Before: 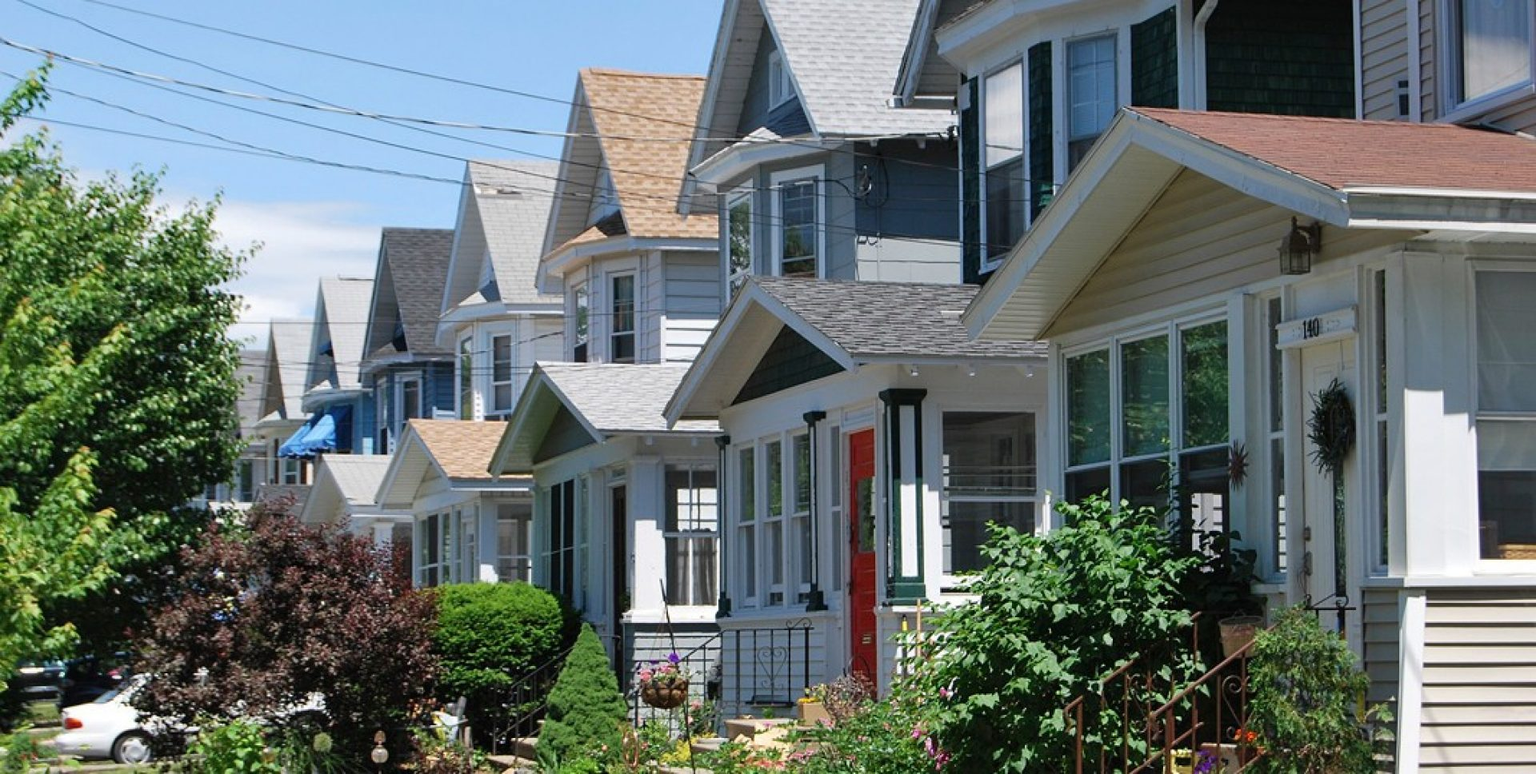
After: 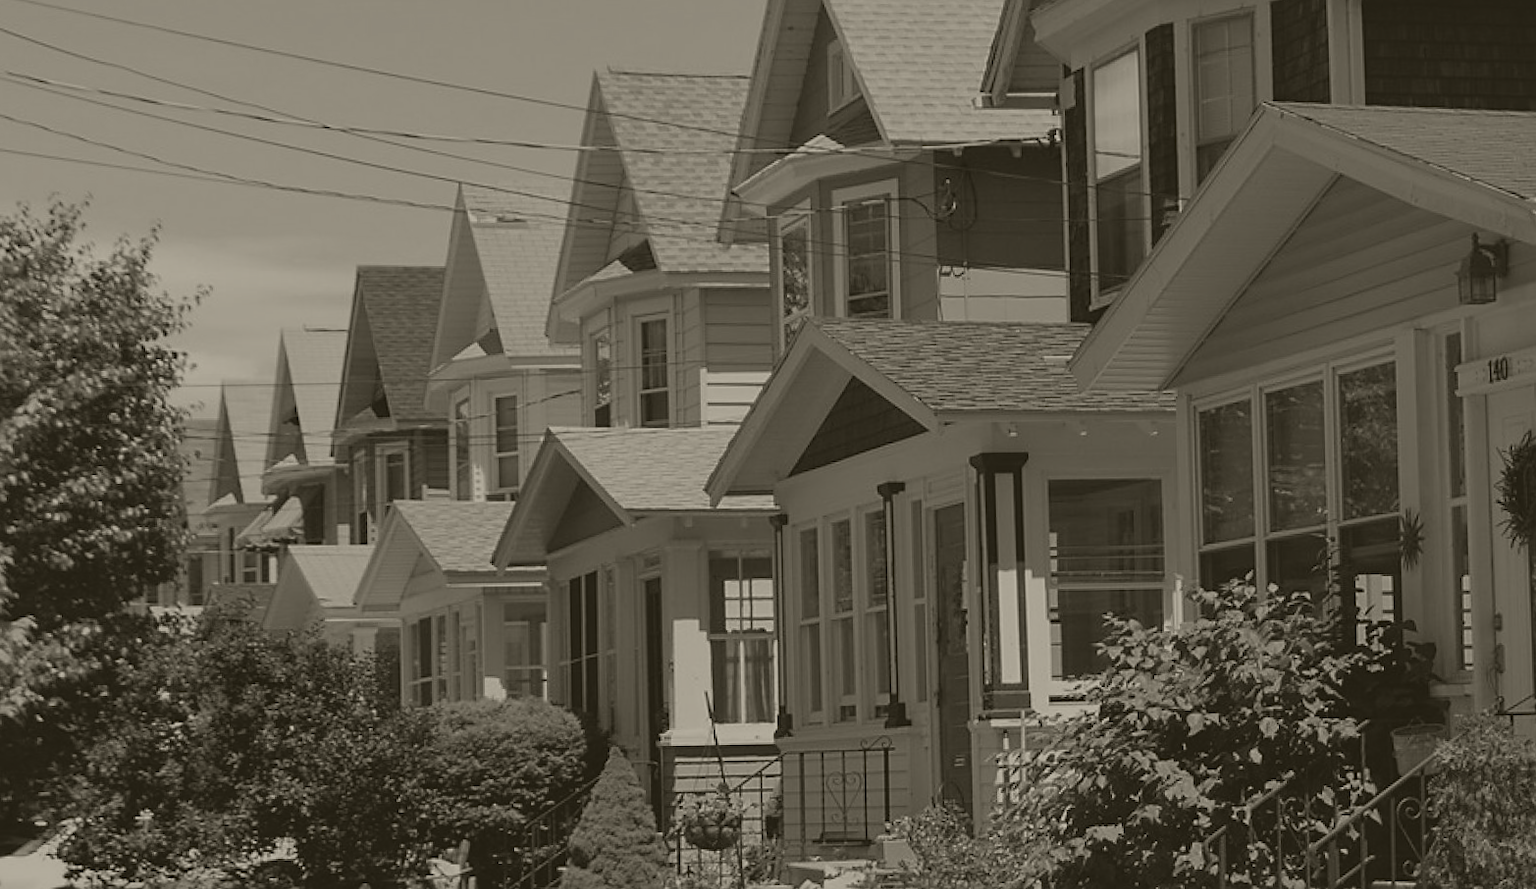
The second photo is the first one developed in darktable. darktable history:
crop and rotate: angle 1°, left 4.281%, top 0.642%, right 11.383%, bottom 2.486%
colorize: hue 41.44°, saturation 22%, source mix 60%, lightness 10.61%
sharpen: radius 1.864, amount 0.398, threshold 1.271
